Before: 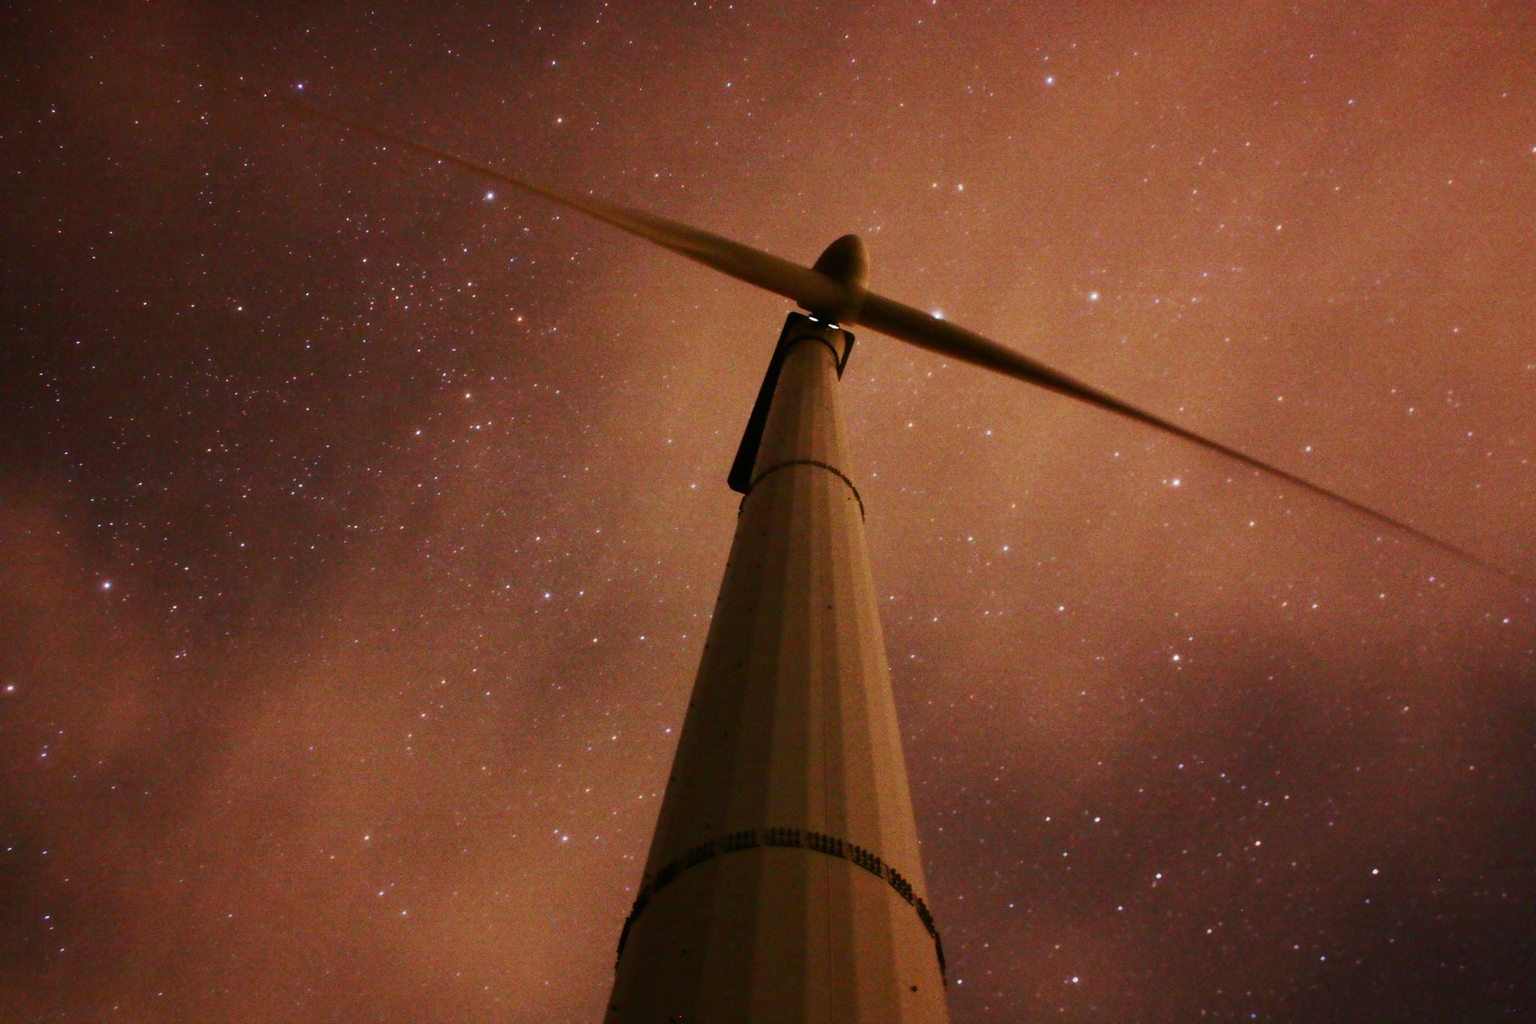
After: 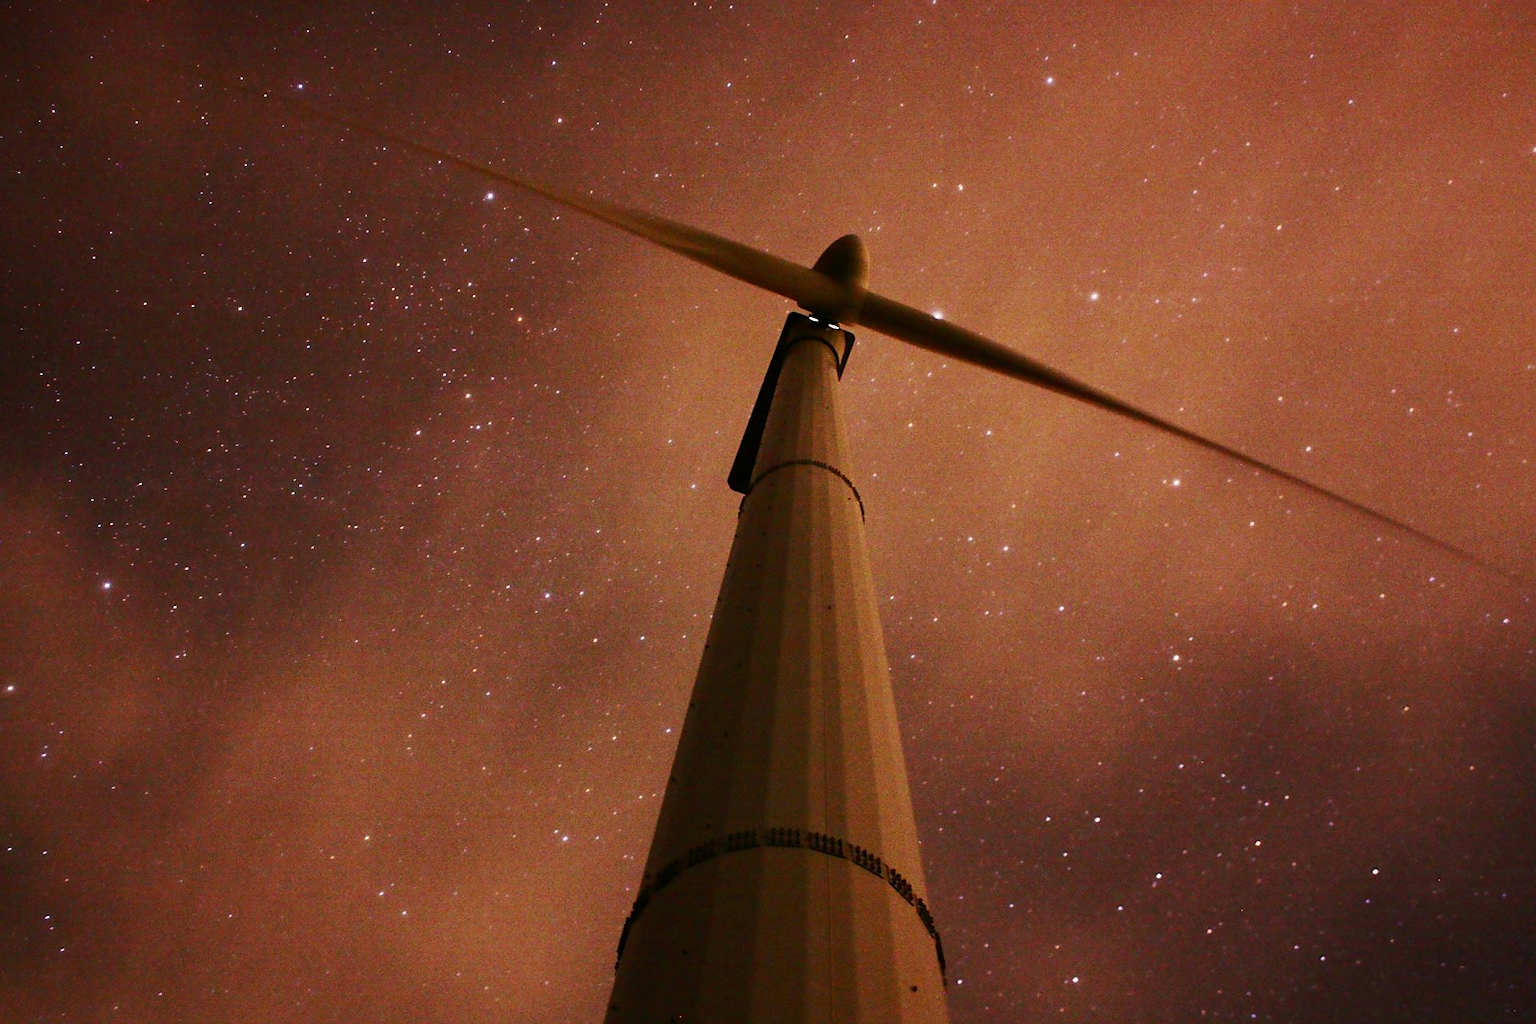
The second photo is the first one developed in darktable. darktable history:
color correction: highlights a* 5.81, highlights b* 4.84
sharpen: on, module defaults
